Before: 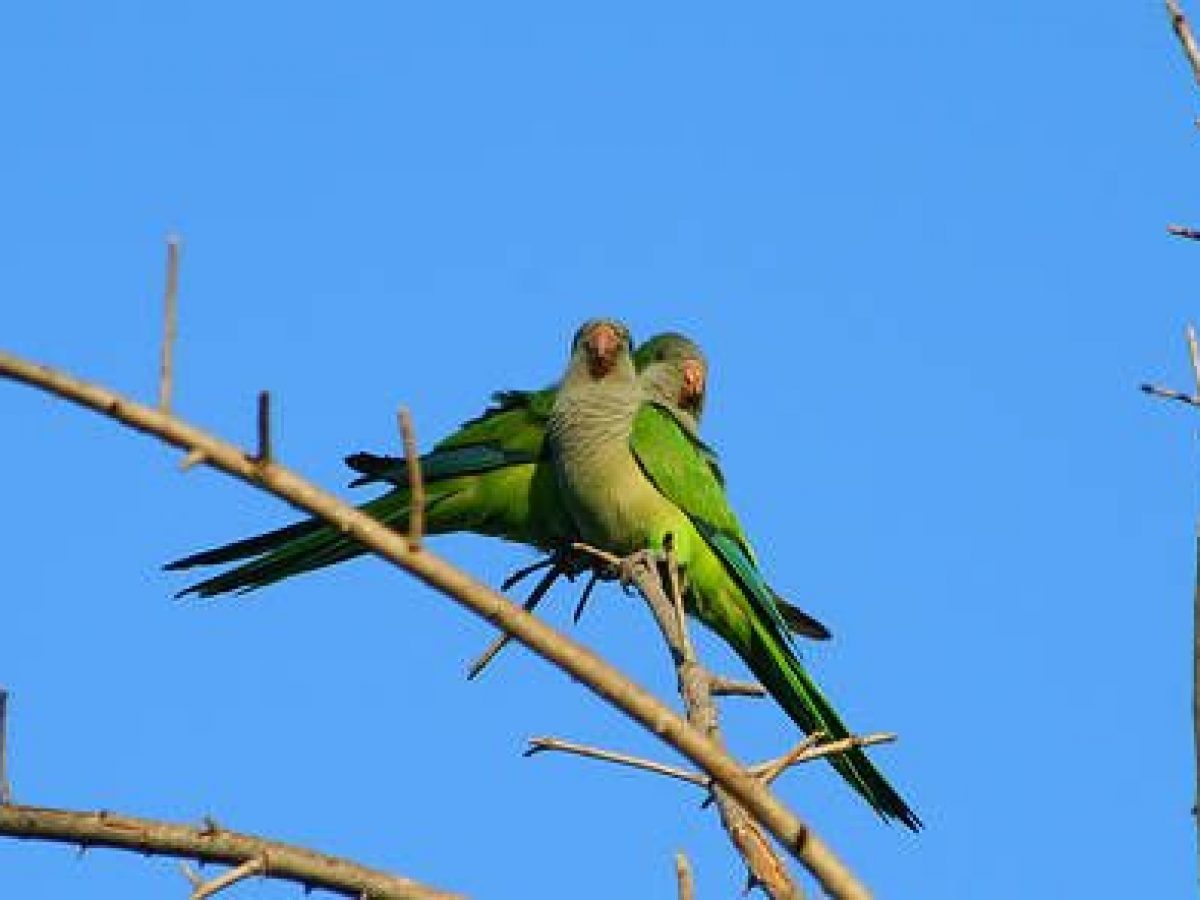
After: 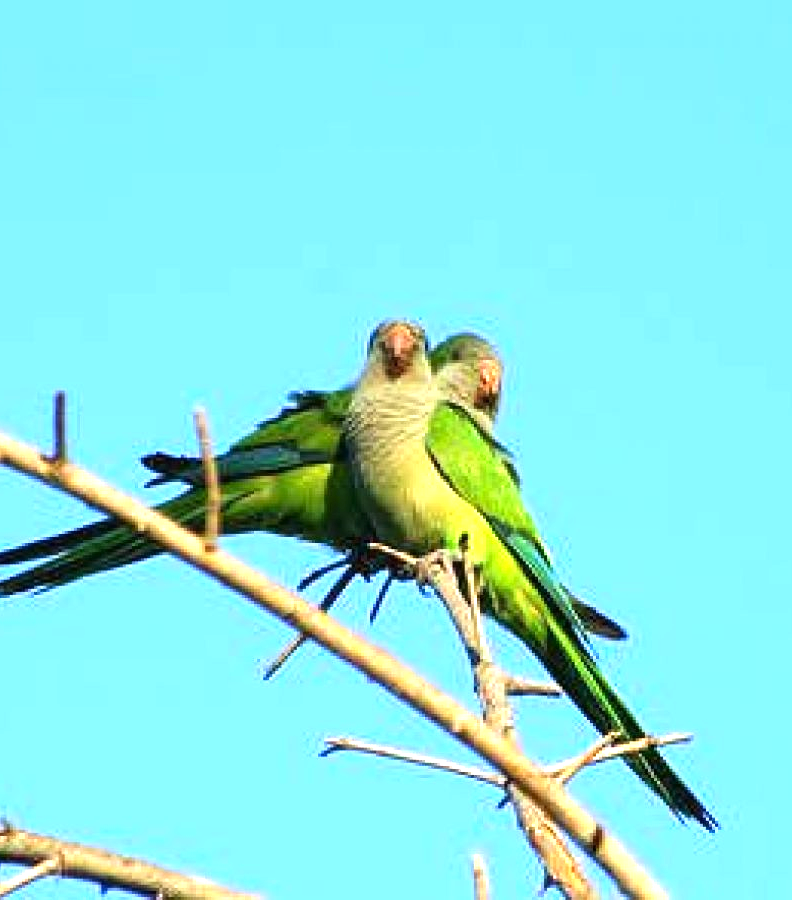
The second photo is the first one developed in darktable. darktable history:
exposure: exposure 0.917 EV, compensate exposure bias true, compensate highlight preservation false
crop: left 17.077%, right 16.88%
tone equalizer: -8 EV -0.393 EV, -7 EV -0.364 EV, -6 EV -0.31 EV, -5 EV -0.214 EV, -3 EV 0.217 EV, -2 EV 0.318 EV, -1 EV 0.389 EV, +0 EV 0.434 EV
